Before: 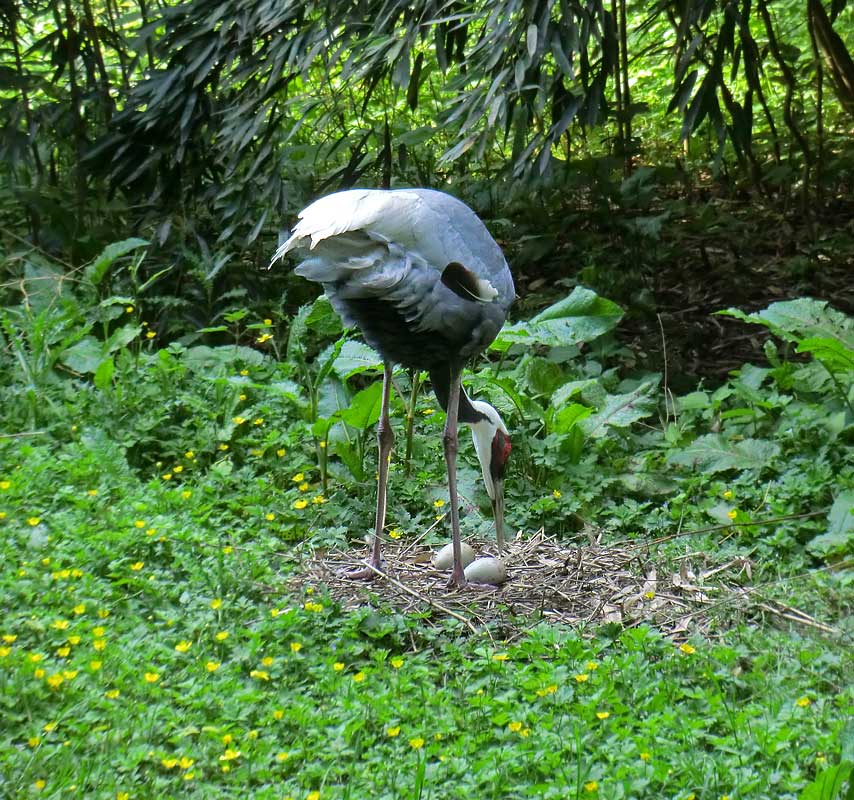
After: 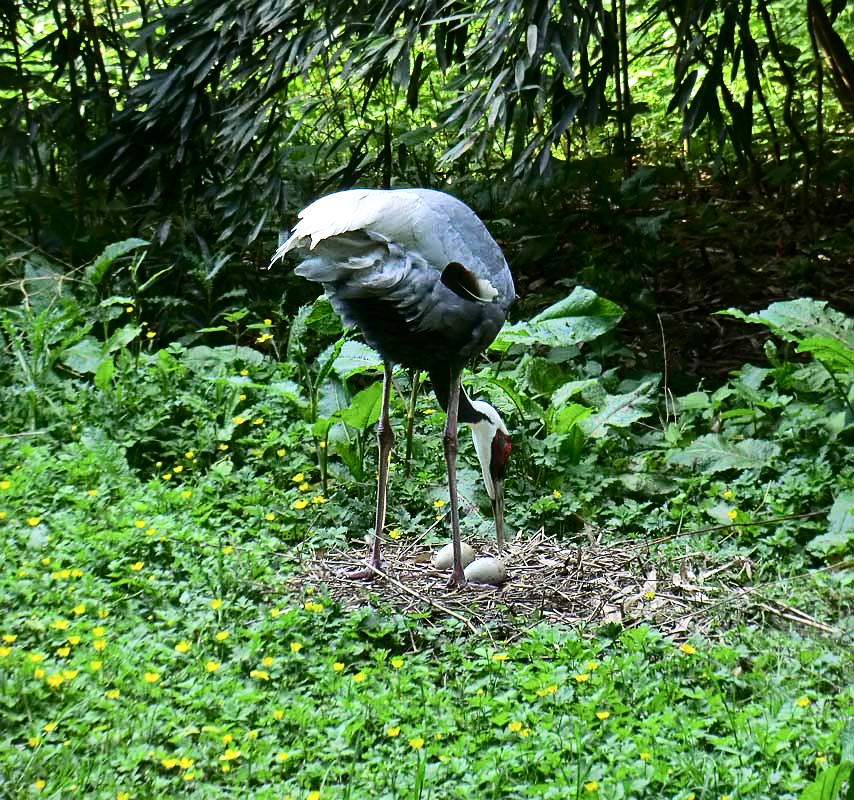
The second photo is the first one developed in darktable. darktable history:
sharpen: amount 0.203
contrast brightness saturation: contrast 0.286
